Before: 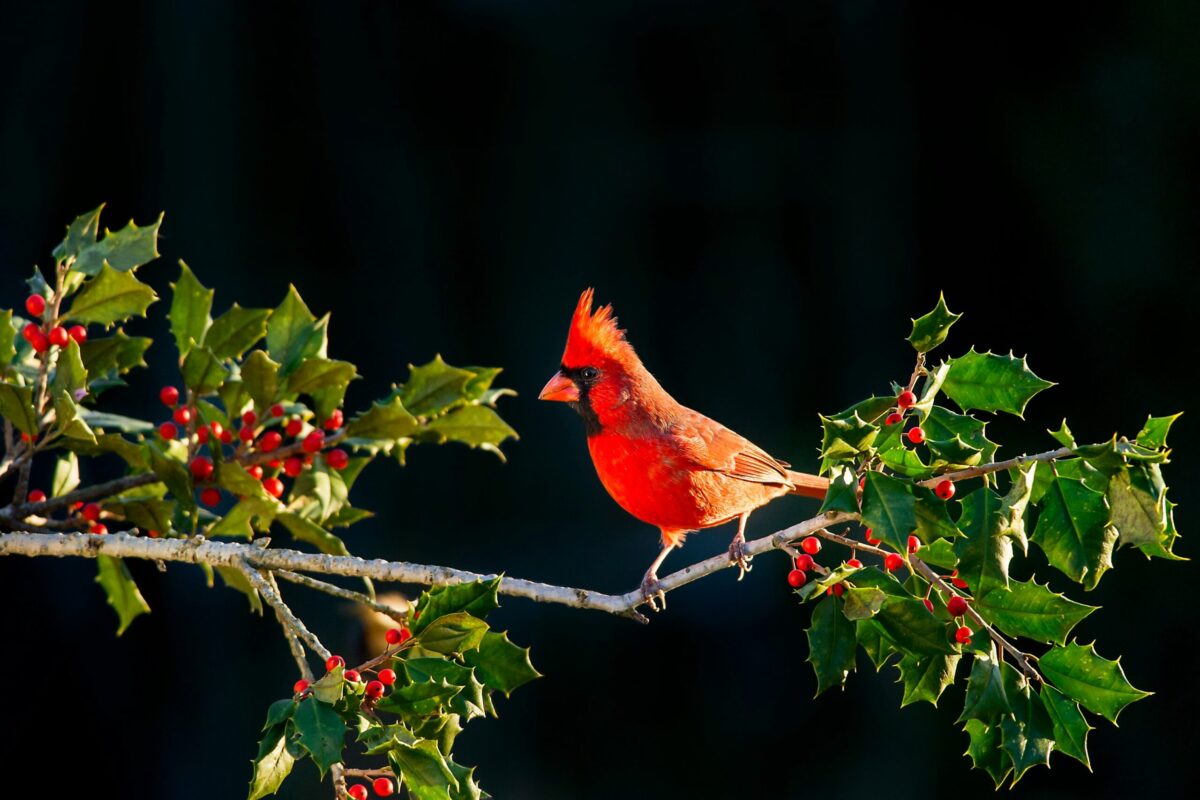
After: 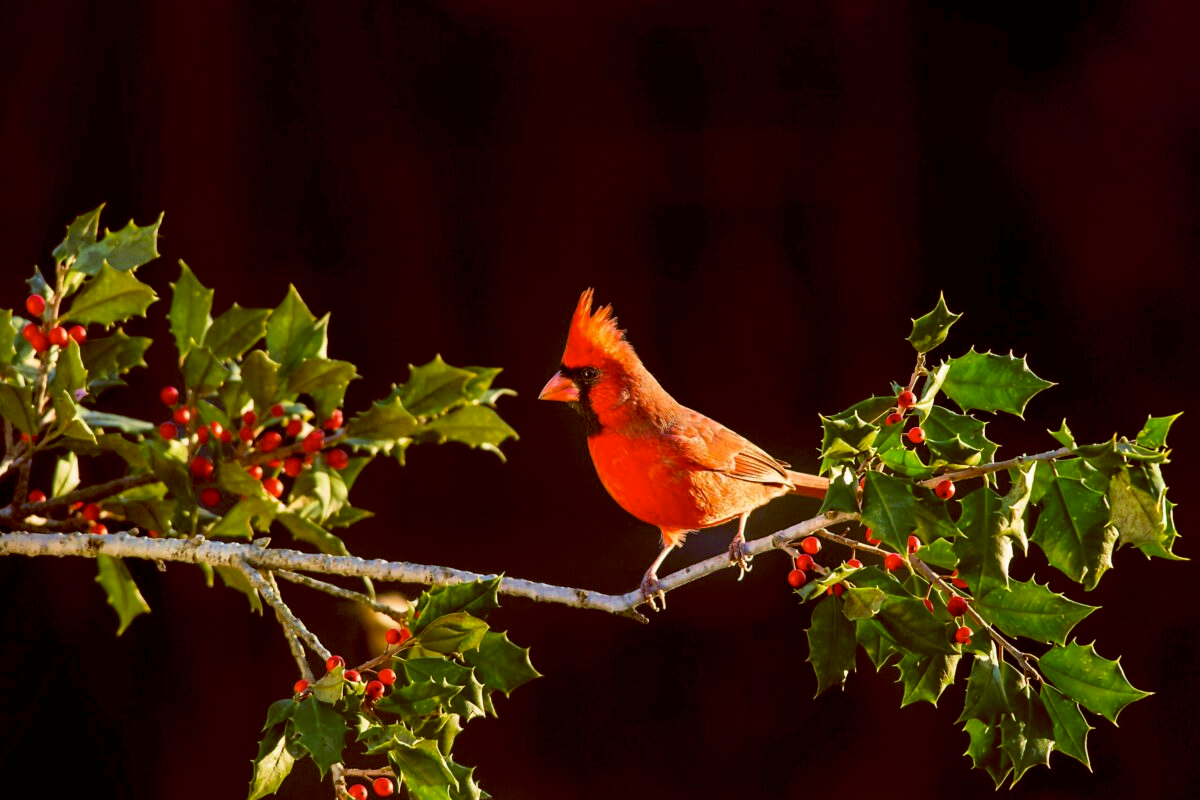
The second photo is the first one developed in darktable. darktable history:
shadows and highlights: radius 329.35, shadows 53.68, highlights -99.21, compress 94.35%, soften with gaussian
color balance rgb: global offset › chroma 0.399%, global offset › hue 33.59°, perceptual saturation grading › global saturation 0.528%
velvia: on, module defaults
